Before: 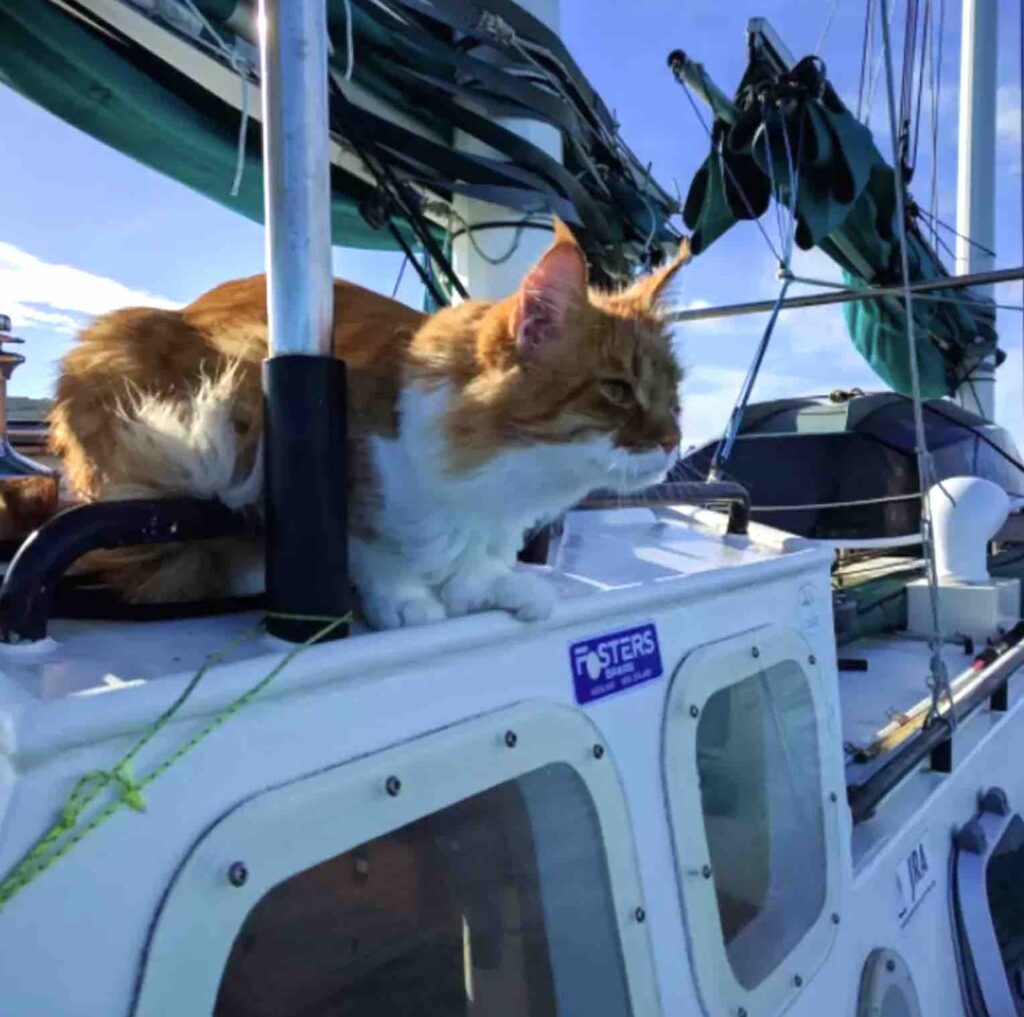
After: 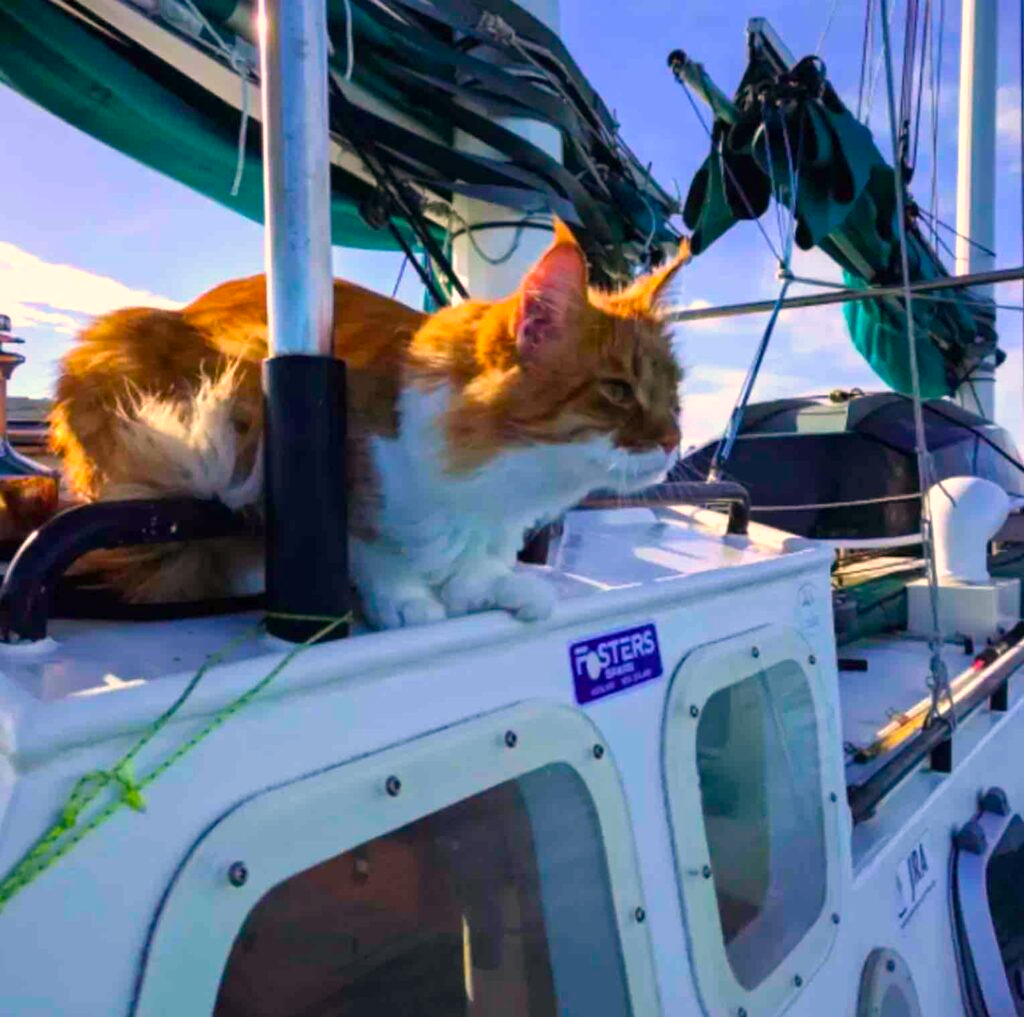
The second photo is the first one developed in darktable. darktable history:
color balance rgb: perceptual saturation grading › global saturation 25%, global vibrance 20%
white balance: red 1.127, blue 0.943
